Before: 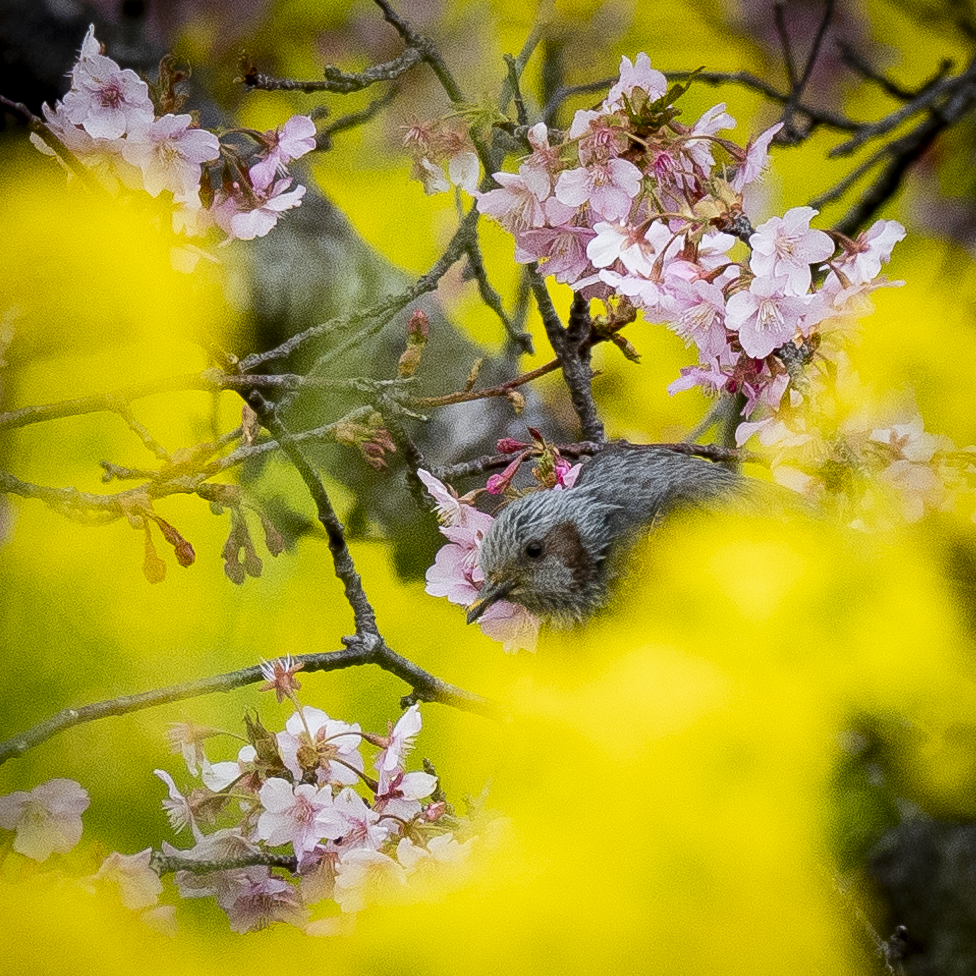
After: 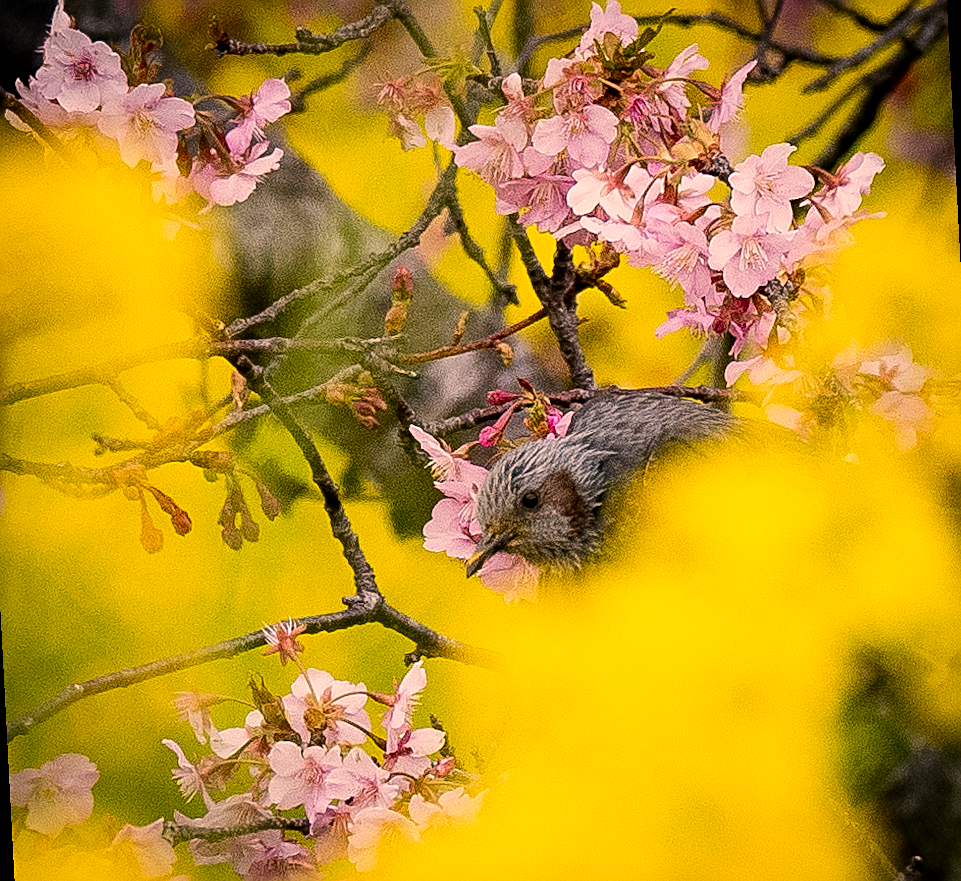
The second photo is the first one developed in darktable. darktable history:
color correction: highlights a* 17.88, highlights b* 18.79
rotate and perspective: rotation -3°, crop left 0.031, crop right 0.968, crop top 0.07, crop bottom 0.93
sharpen: on, module defaults
